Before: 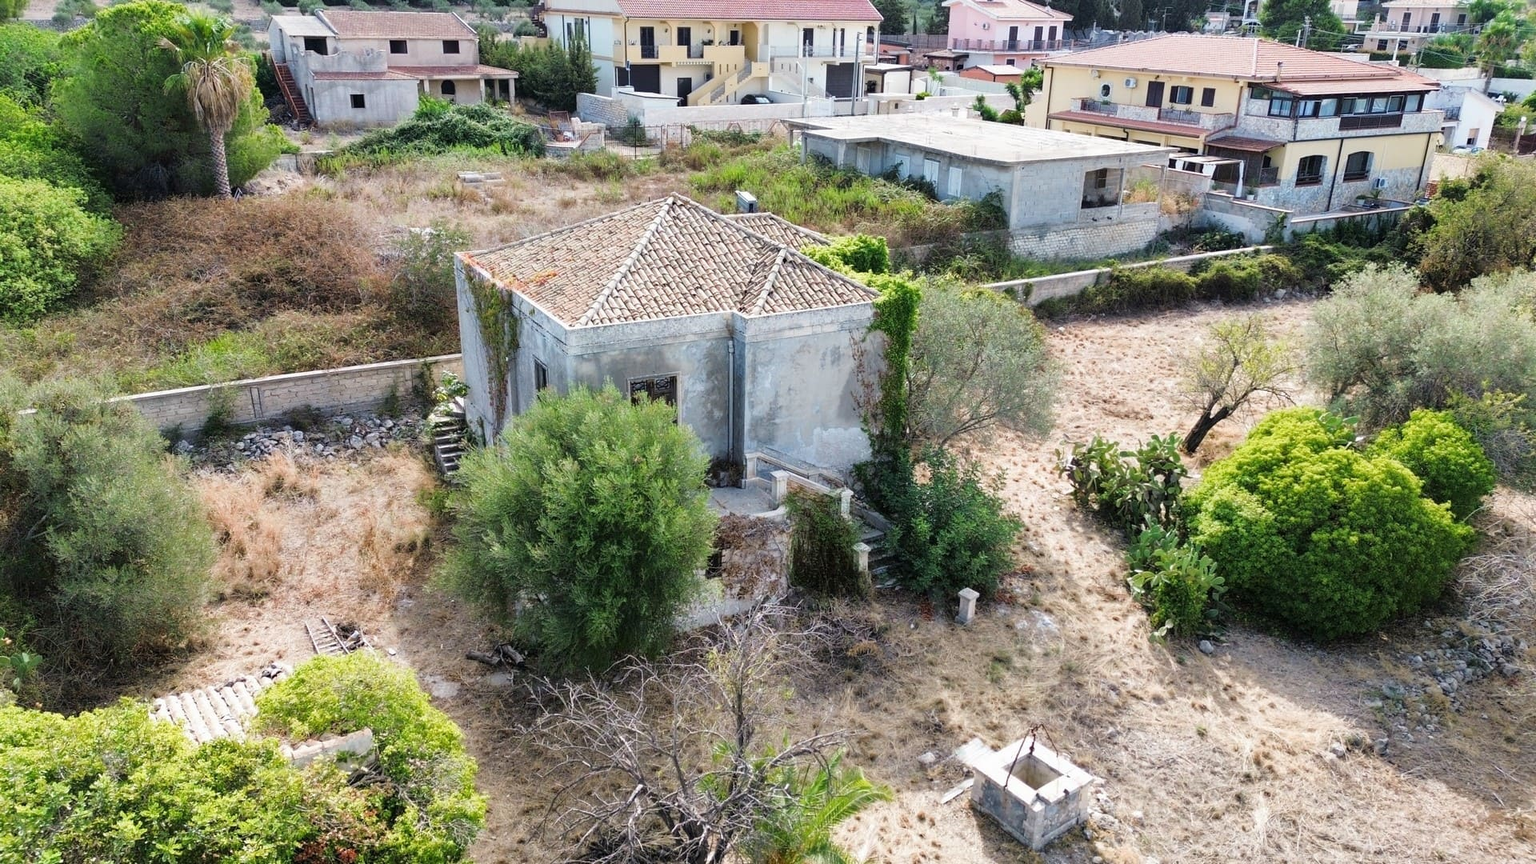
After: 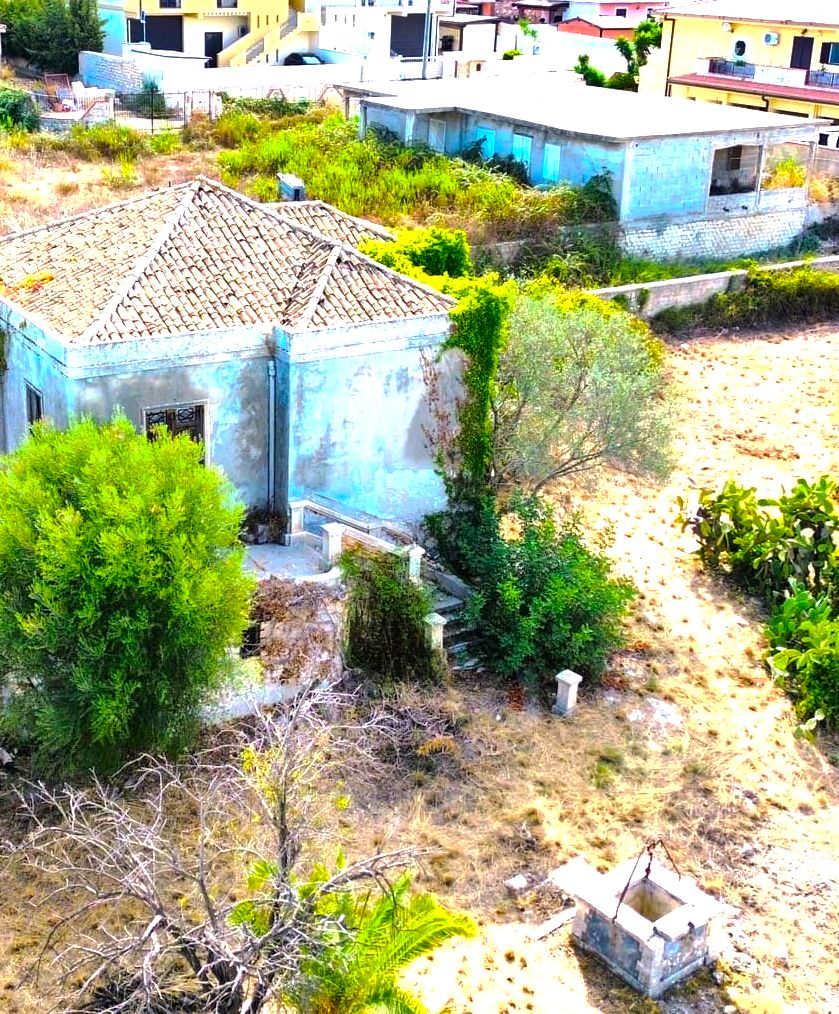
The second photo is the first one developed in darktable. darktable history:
crop: left 33.478%, top 6.03%, right 22.795%
tone curve: curves: ch0 [(0, 0) (0.003, 0.002) (0.011, 0.006) (0.025, 0.013) (0.044, 0.019) (0.069, 0.032) (0.1, 0.056) (0.136, 0.095) (0.177, 0.144) (0.224, 0.193) (0.277, 0.26) (0.335, 0.331) (0.399, 0.405) (0.468, 0.479) (0.543, 0.552) (0.623, 0.624) (0.709, 0.699) (0.801, 0.772) (0.898, 0.856) (1, 1)], preserve colors none
color balance rgb: power › luminance -3.568%, power › hue 141.82°, linear chroma grading › highlights 99.43%, linear chroma grading › global chroma 23.668%, perceptual saturation grading › global saturation 0.4%, perceptual brilliance grading › global brilliance 11.577%
shadows and highlights: shadows 29.48, highlights -30.29, low approximation 0.01, soften with gaussian
exposure: black level correction 0, exposure 0.691 EV, compensate highlight preservation false
